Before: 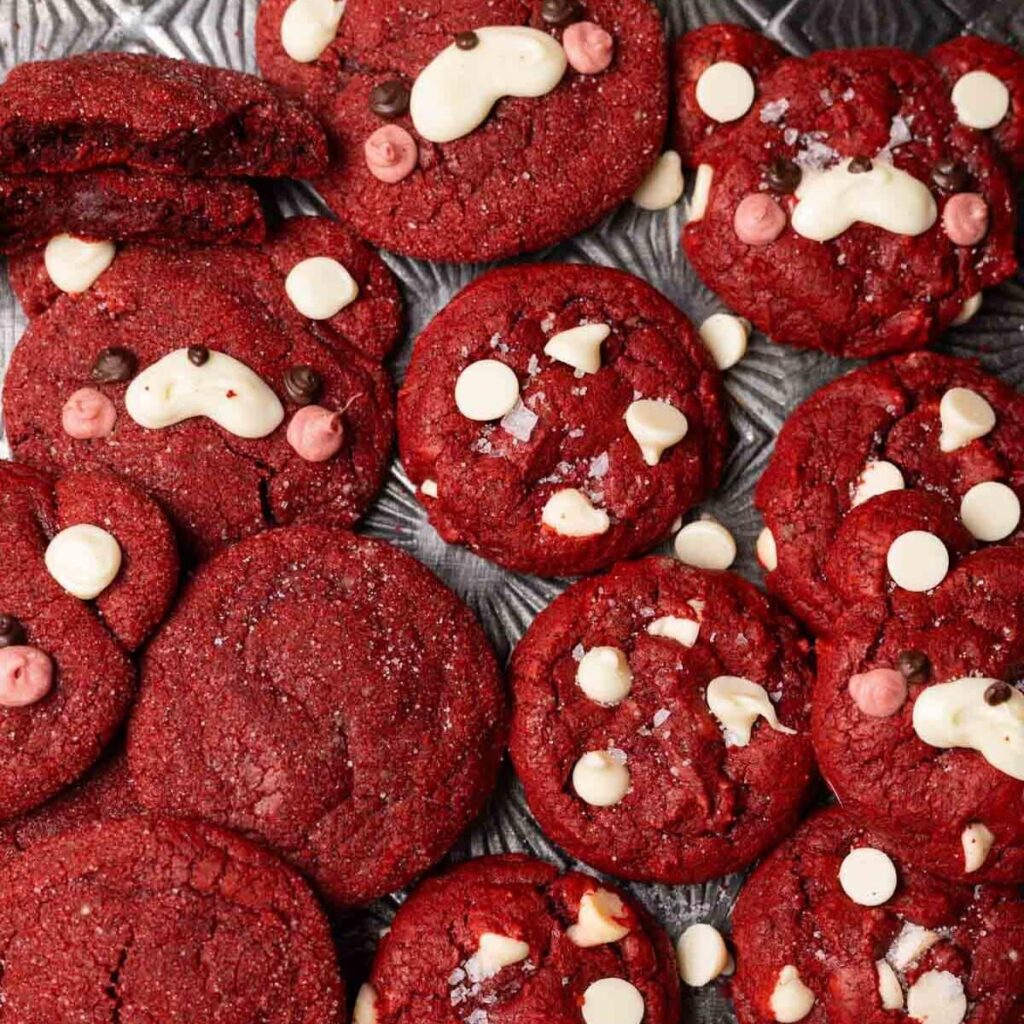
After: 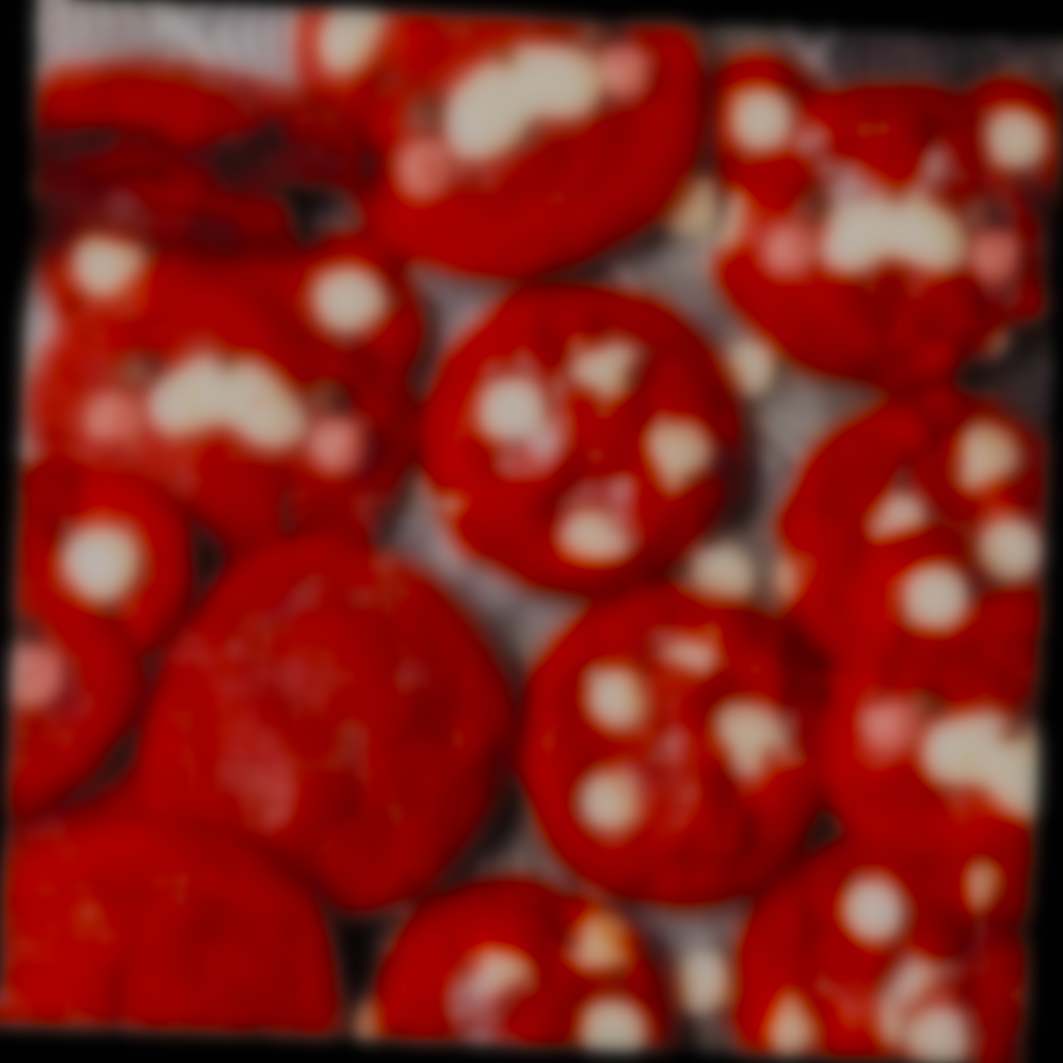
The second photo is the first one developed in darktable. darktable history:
rotate and perspective: rotation 2.27°, automatic cropping off
filmic rgb: white relative exposure 8 EV, threshold 3 EV, hardness 2.44, latitude 10.07%, contrast 0.72, highlights saturation mix 10%, shadows ↔ highlights balance 1.38%, color science v4 (2020), enable highlight reconstruction true
lowpass: on, module defaults
